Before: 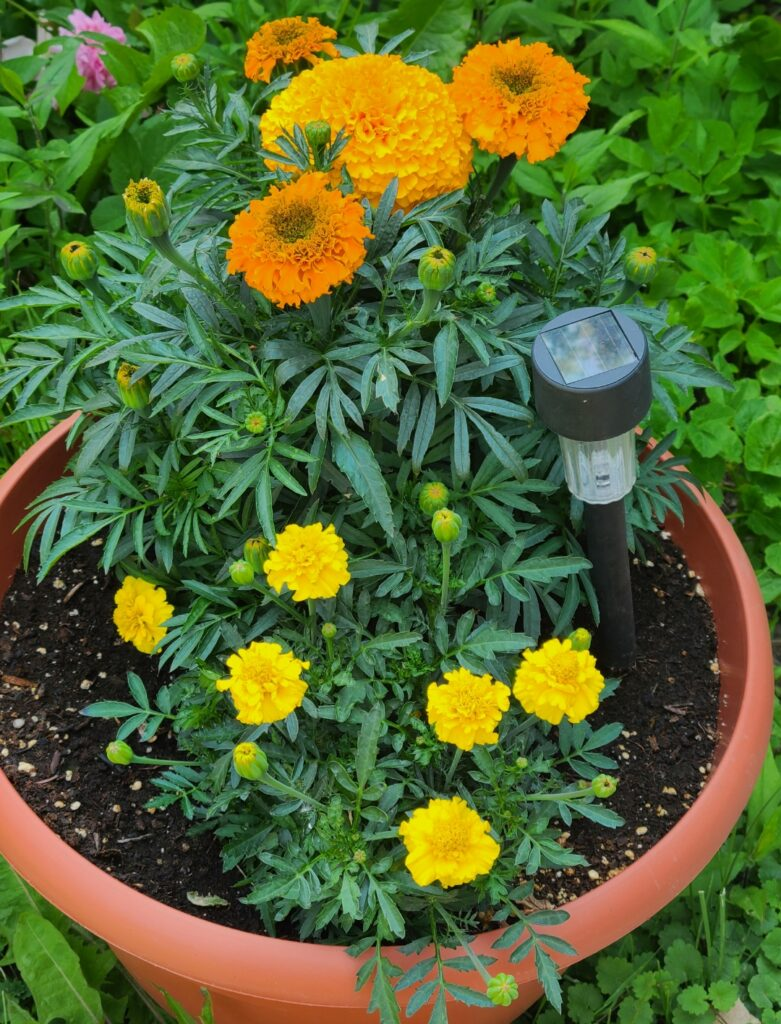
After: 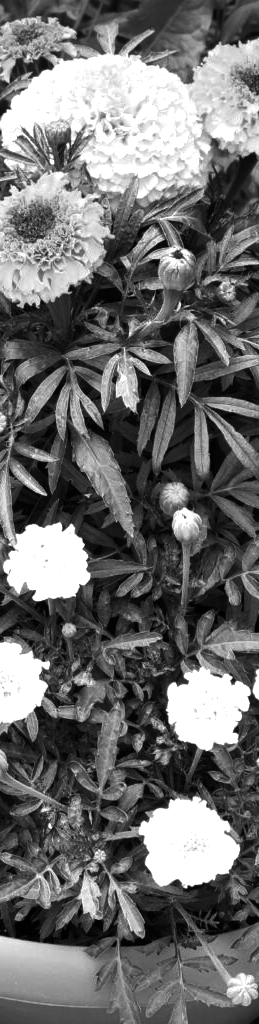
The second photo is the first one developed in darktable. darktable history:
vignetting: center (-0.15, 0.013)
contrast brightness saturation: contrast -0.03, brightness -0.59, saturation -1
exposure: black level correction 0, exposure 1.2 EV, compensate highlight preservation false
crop: left 33.36%, right 33.36%
